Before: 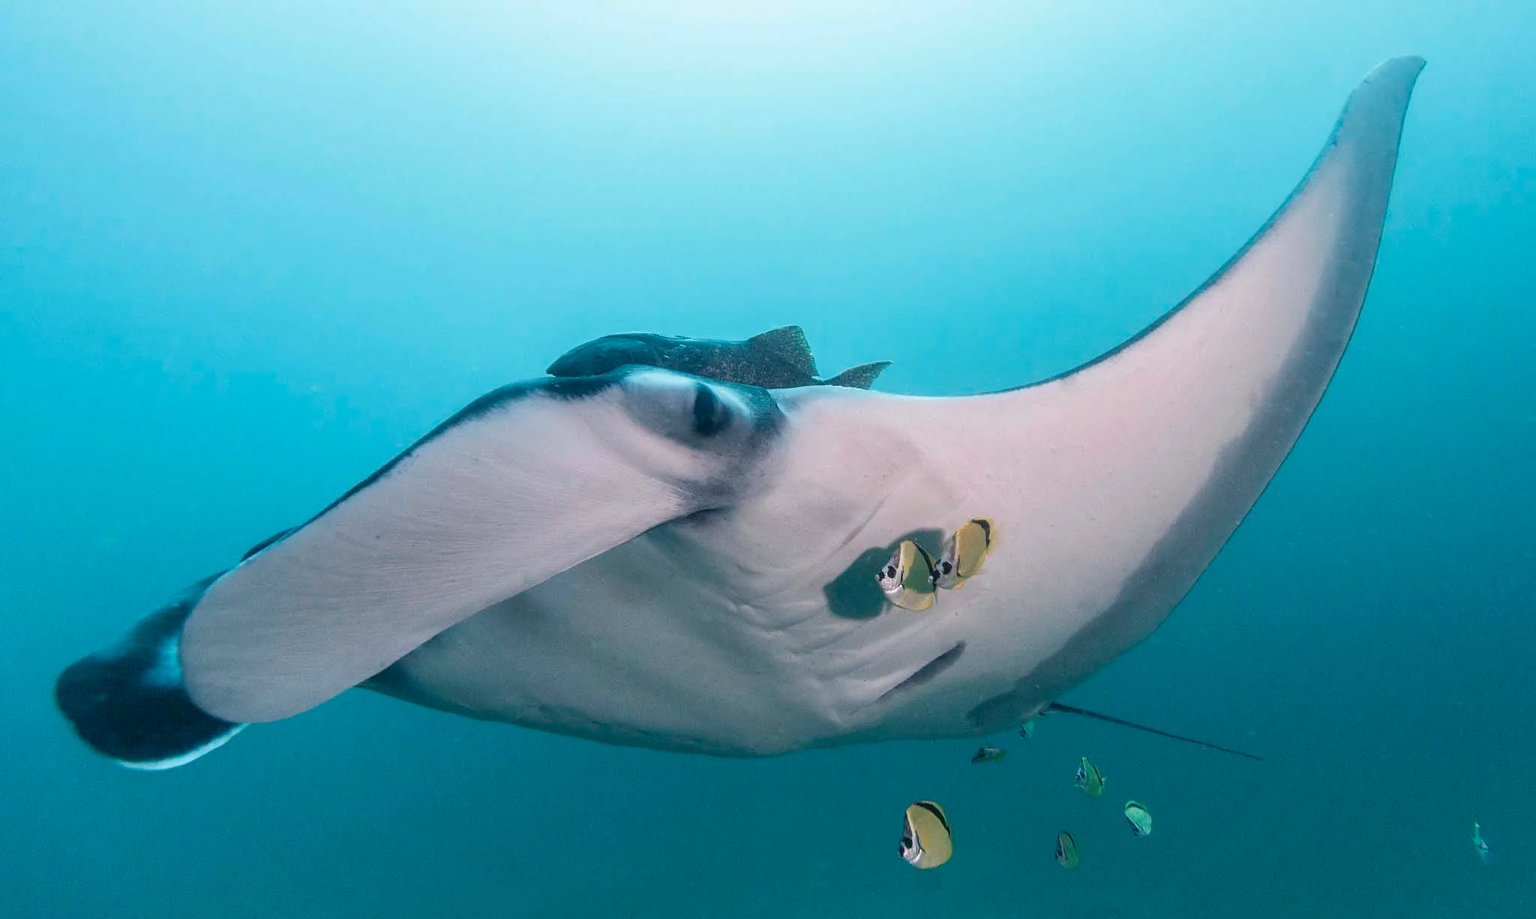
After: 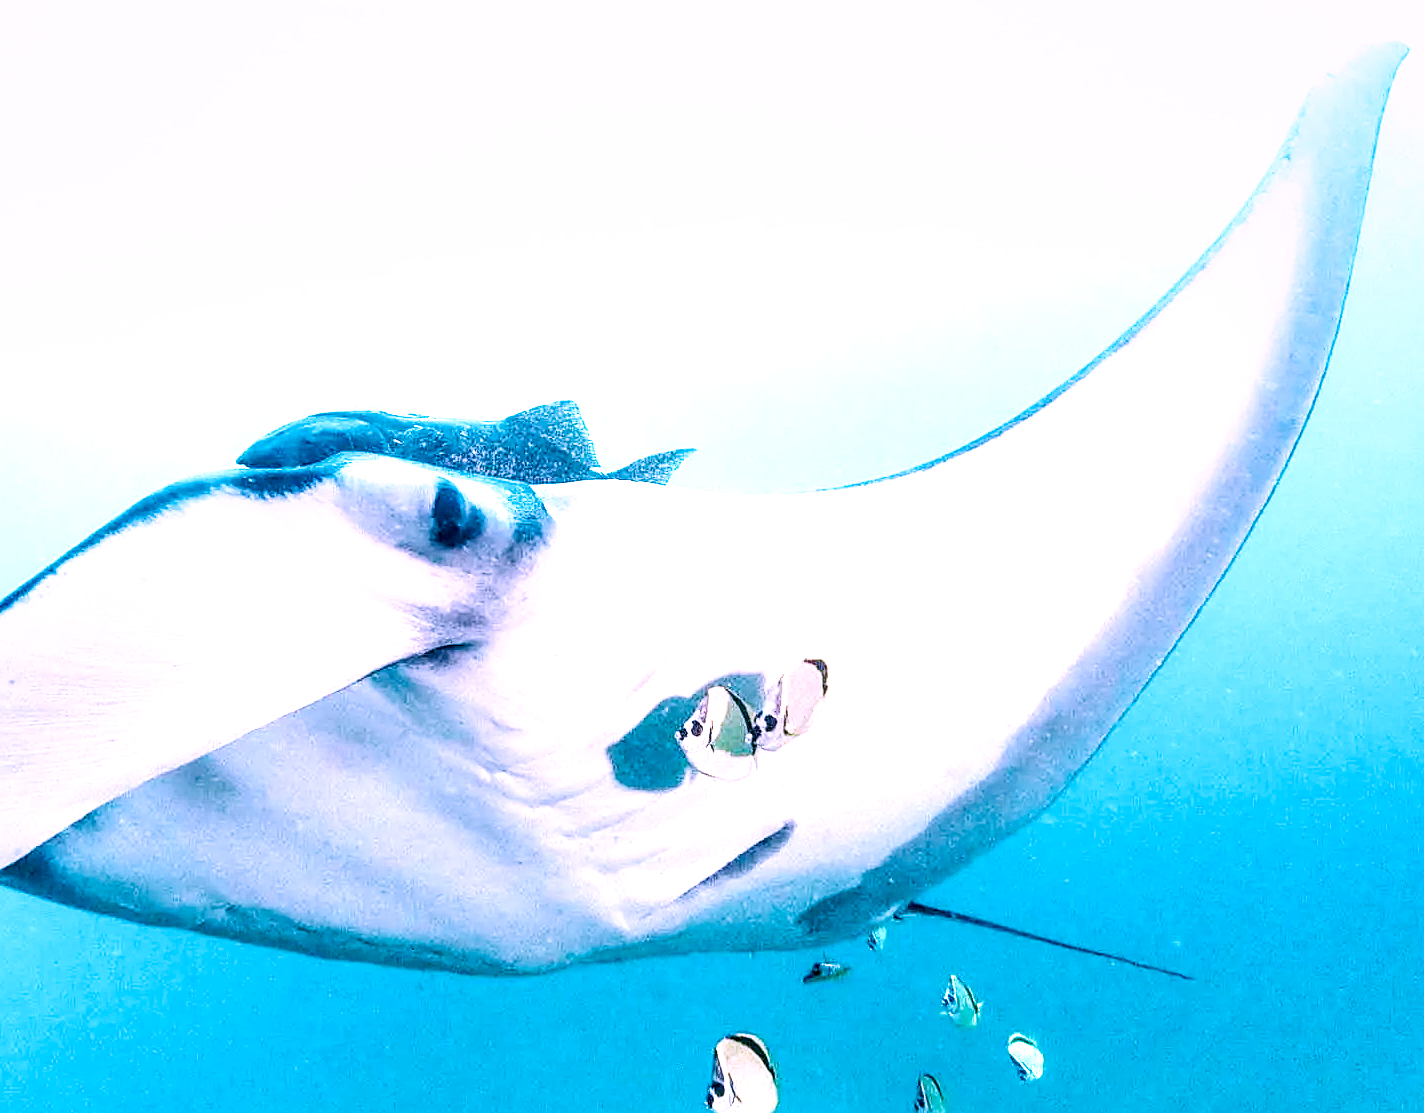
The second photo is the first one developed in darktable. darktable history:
sharpen: on, module defaults
crop and rotate: left 24.034%, top 2.838%, right 6.406%, bottom 6.299%
color correction: highlights a* 15.03, highlights b* -25.07
base curve: curves: ch0 [(0, 0) (0.007, 0.004) (0.027, 0.03) (0.046, 0.07) (0.207, 0.54) (0.442, 0.872) (0.673, 0.972) (1, 1)], preserve colors none
exposure: black level correction 0, exposure 0.9 EV, compensate exposure bias true, compensate highlight preservation false
local contrast: highlights 79%, shadows 56%, detail 175%, midtone range 0.428
